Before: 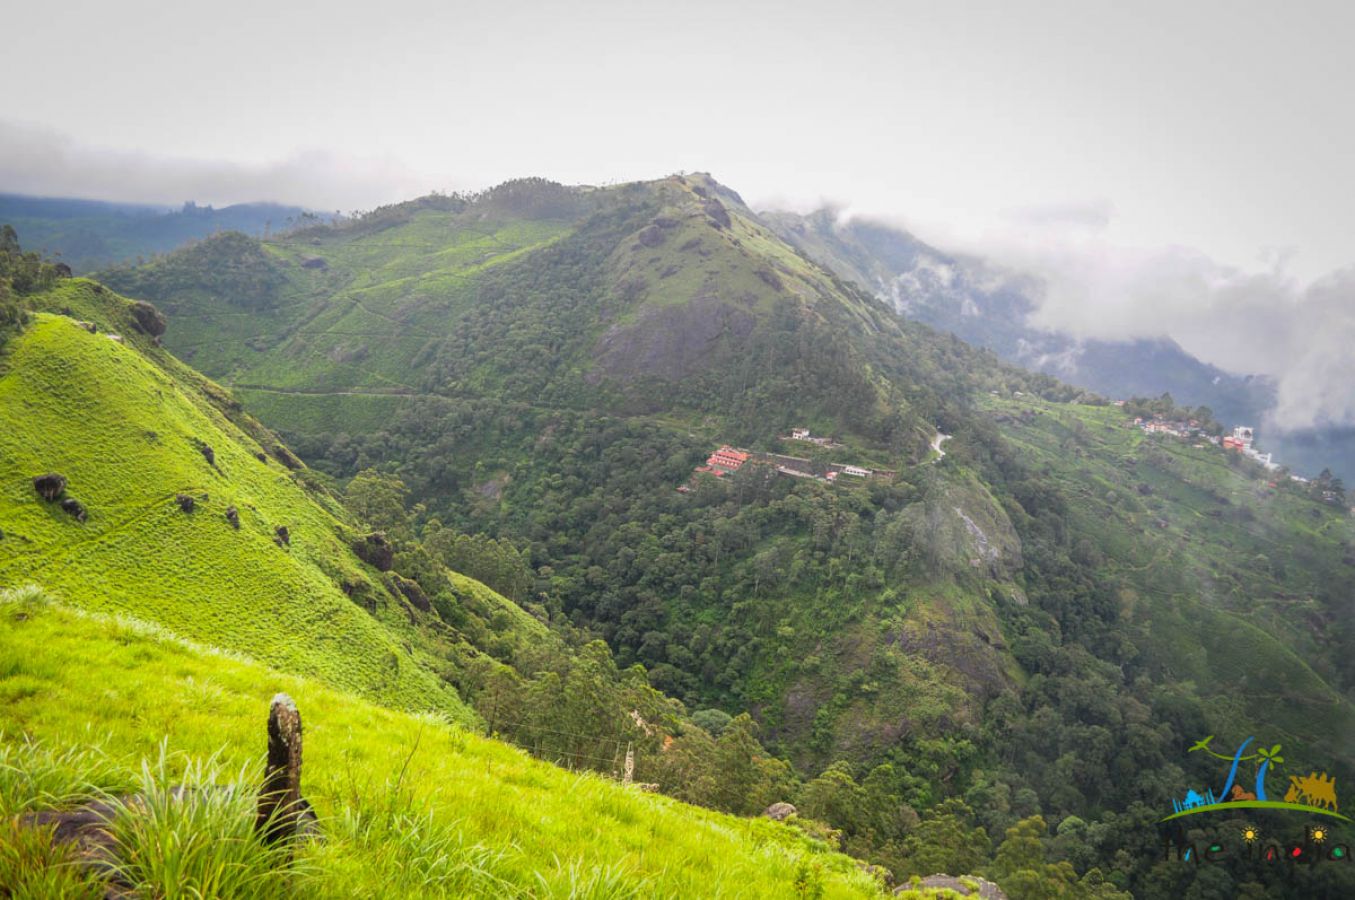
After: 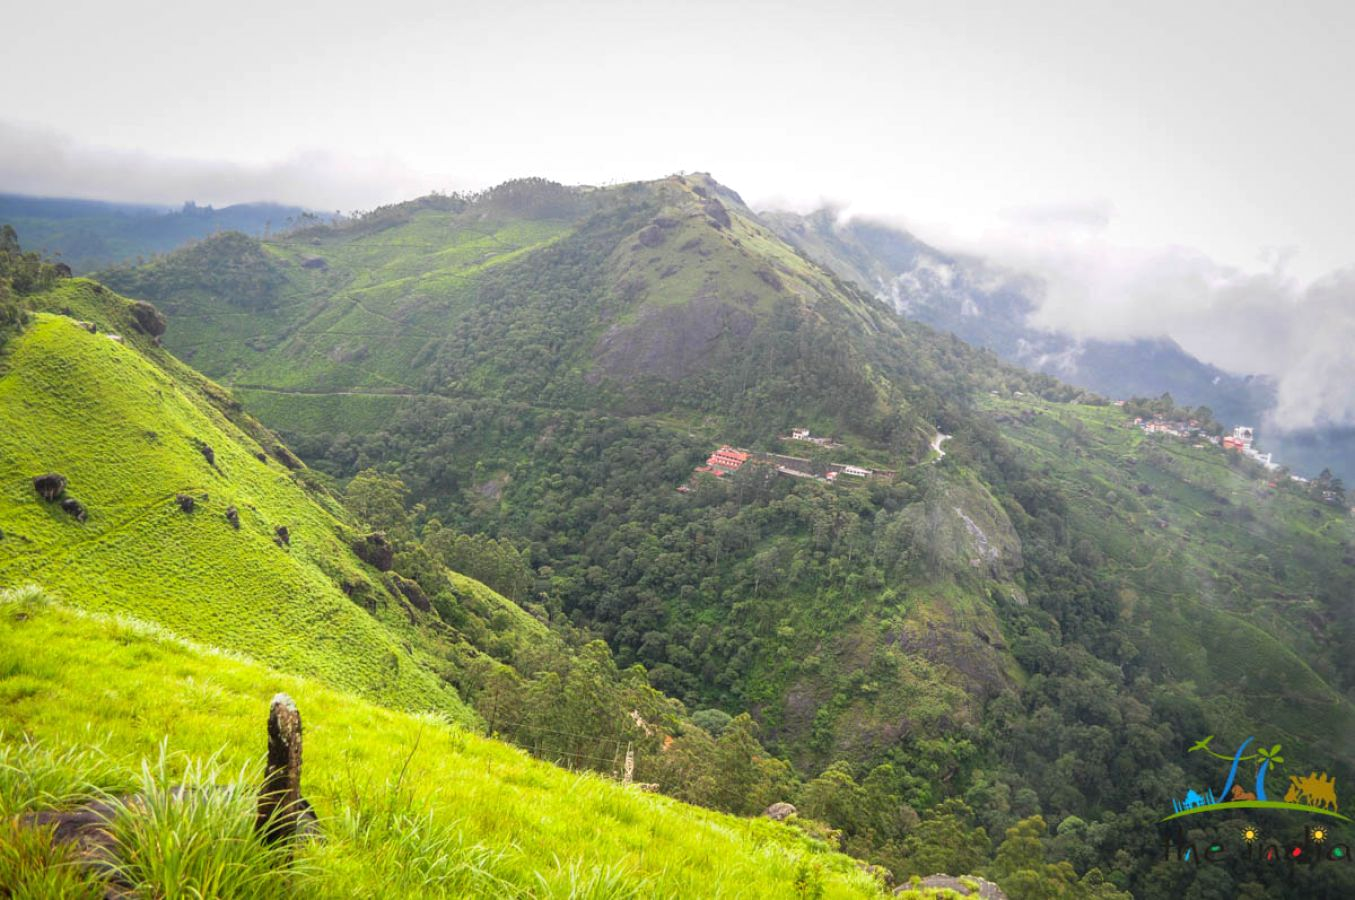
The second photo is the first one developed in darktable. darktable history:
exposure: exposure 0.194 EV, compensate highlight preservation false
